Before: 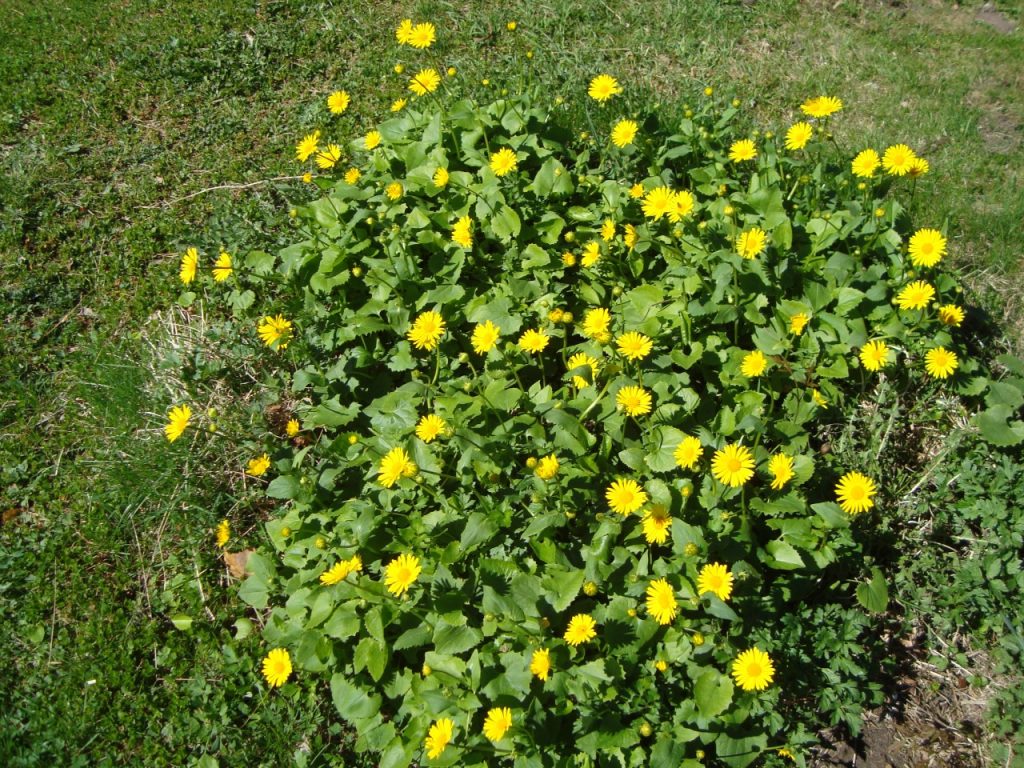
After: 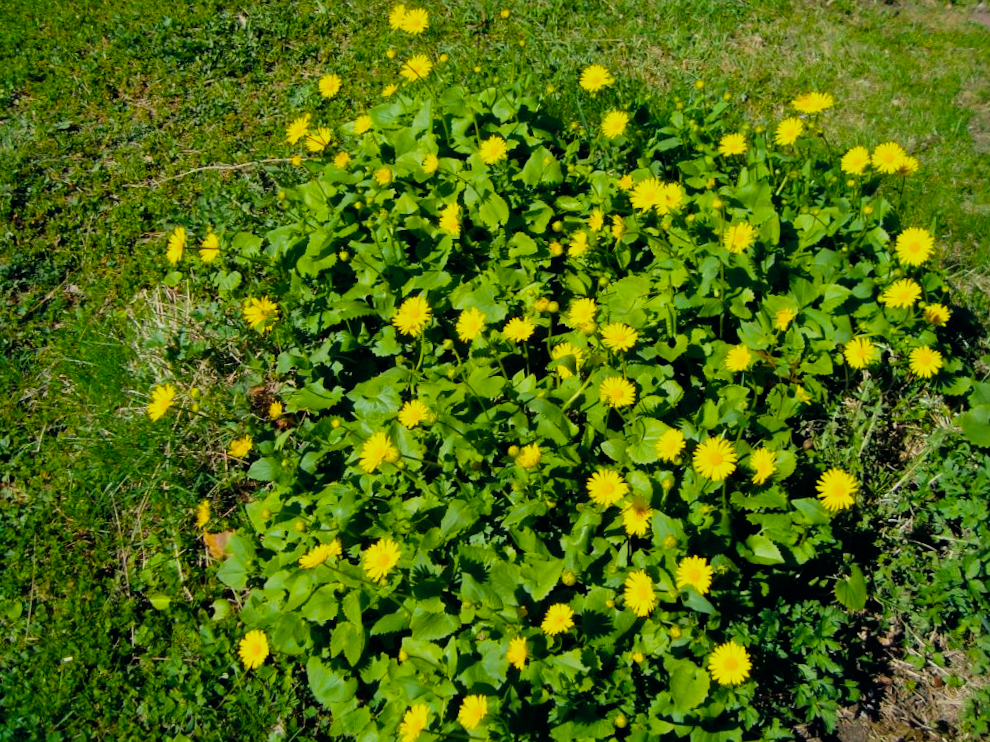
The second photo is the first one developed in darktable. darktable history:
crop and rotate: angle -1.48°
filmic rgb: black relative exposure -7.94 EV, white relative exposure 4.09 EV, hardness 4.04, latitude 51.64%, contrast 1.009, shadows ↔ highlights balance 5.29%, color science v6 (2022)
exposure: exposure -0.051 EV, compensate highlight preservation false
color balance rgb: shadows lift › chroma 2.021%, shadows lift › hue 134.52°, global offset › chroma 0.092%, global offset › hue 253.47°, perceptual saturation grading › global saturation 25.702%, global vibrance 40.738%
